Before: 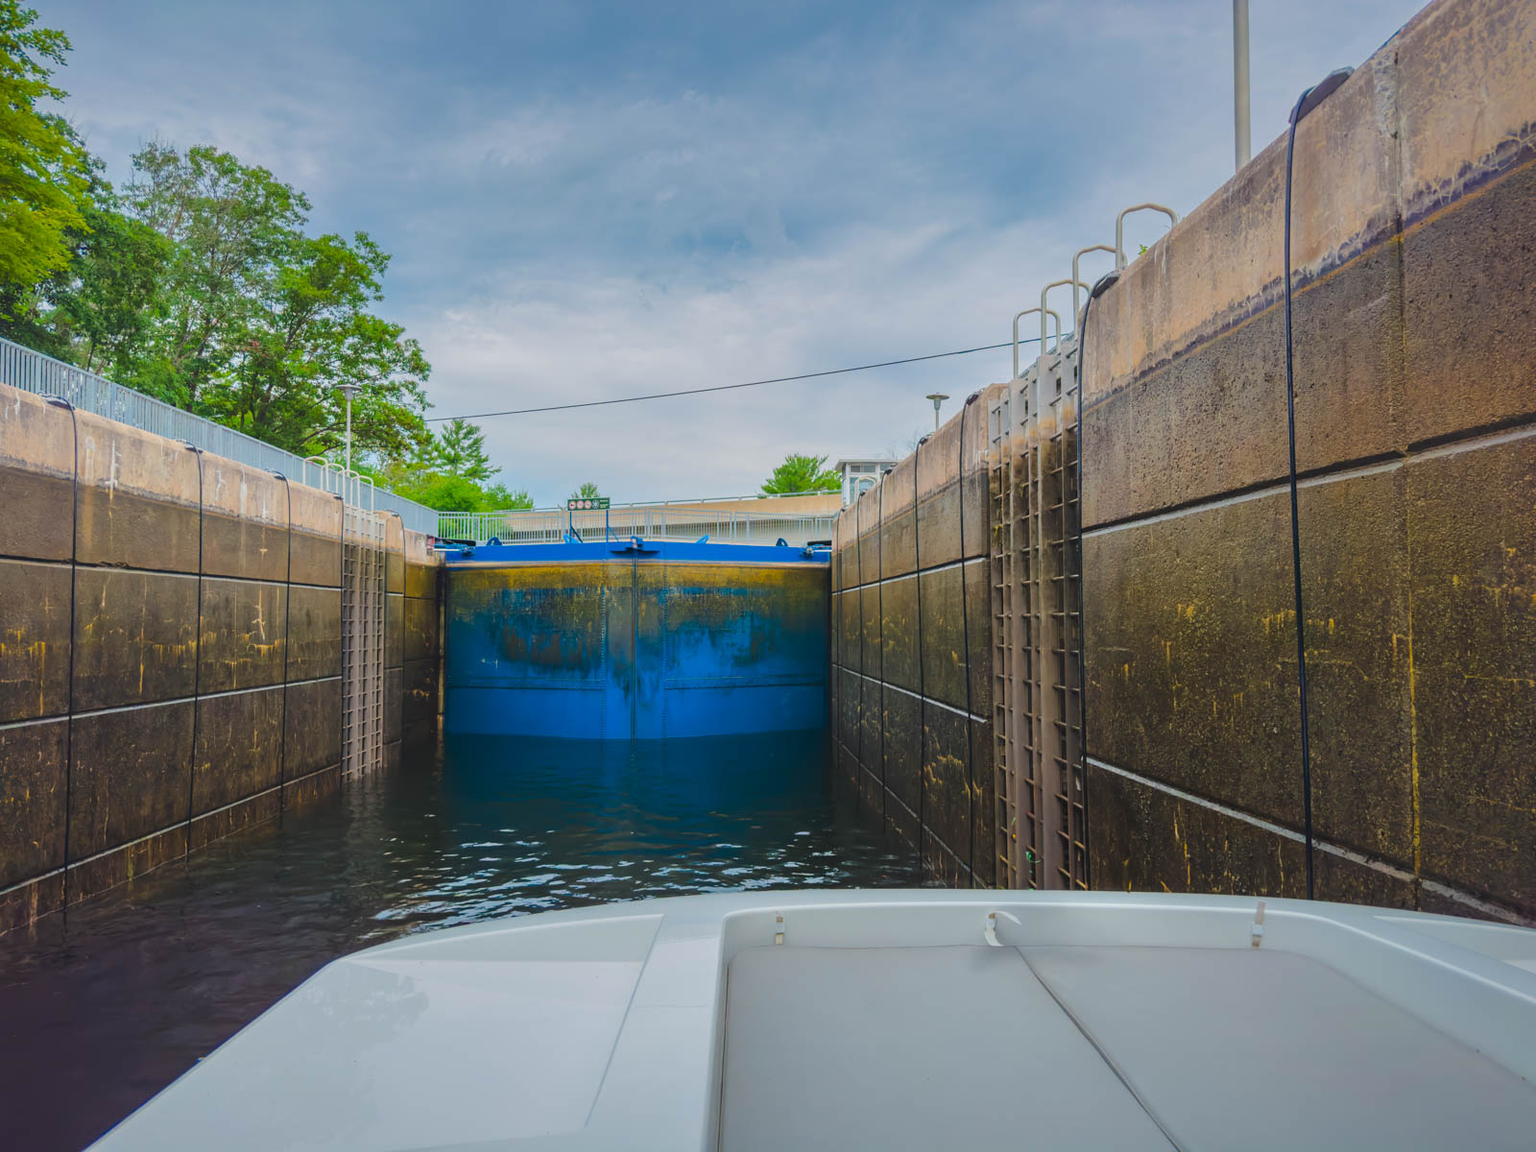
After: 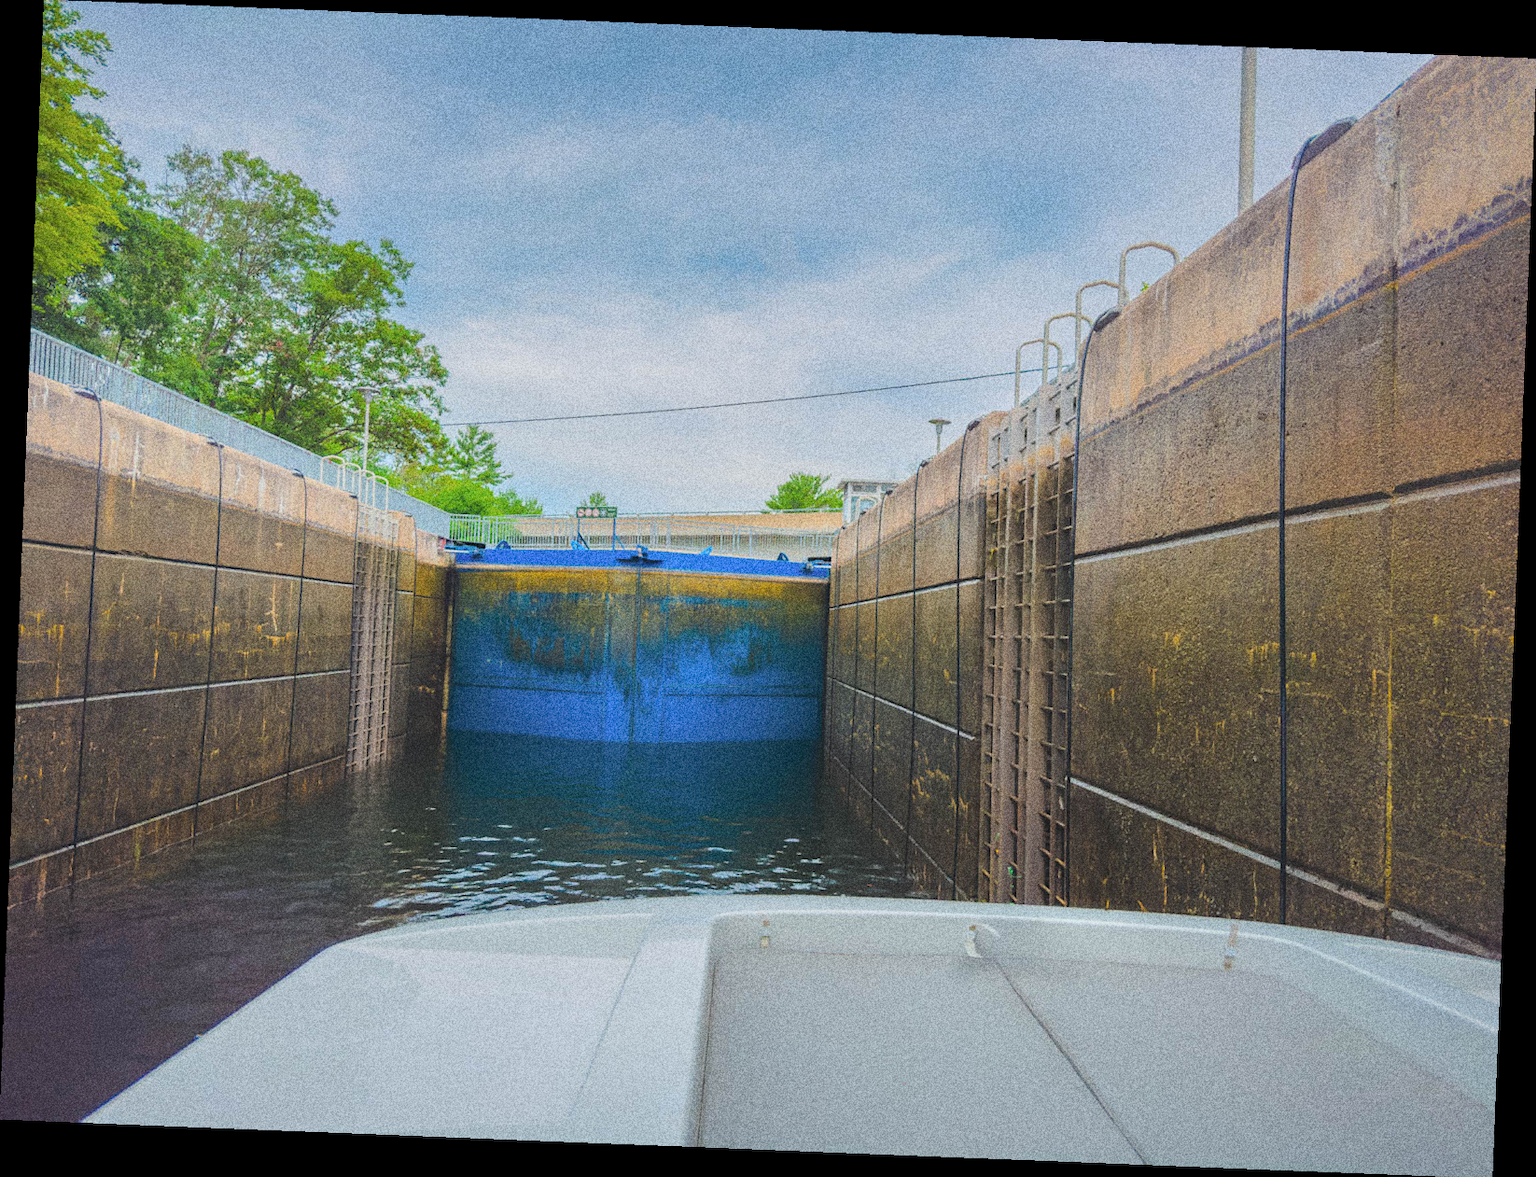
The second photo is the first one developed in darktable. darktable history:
contrast brightness saturation: brightness 0.13
rotate and perspective: rotation 2.27°, automatic cropping off
grain: coarseness 10.62 ISO, strength 55.56%
